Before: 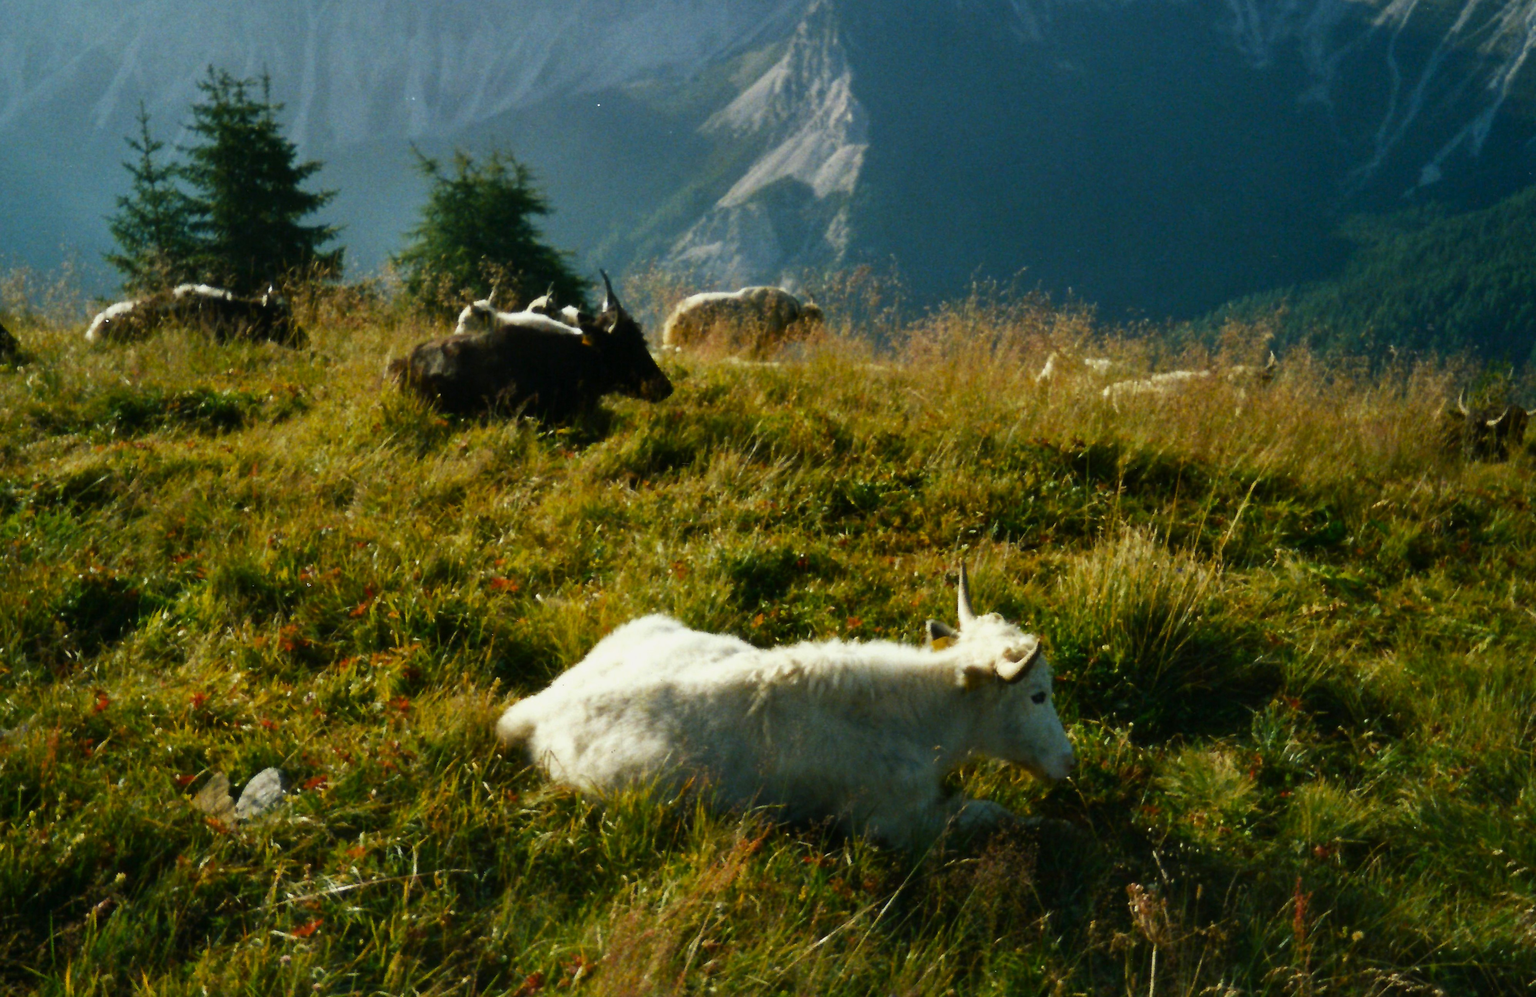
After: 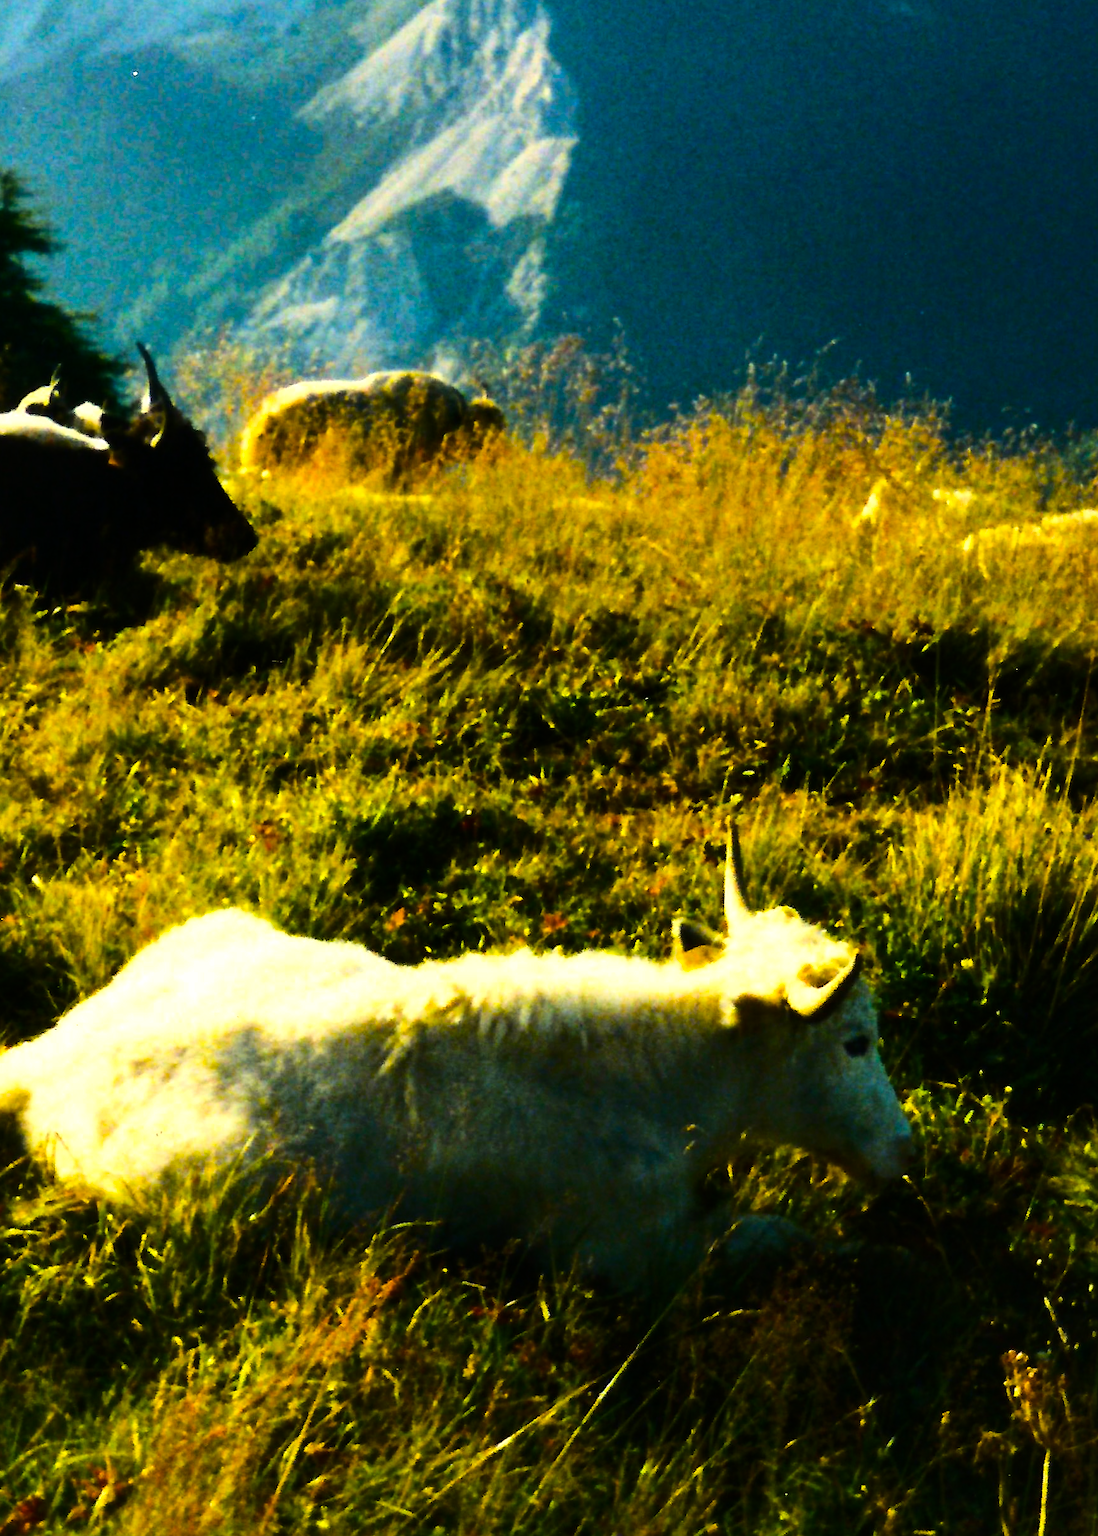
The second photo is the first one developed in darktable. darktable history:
sharpen: radius 1.539, amount 0.376, threshold 1.532
tone equalizer: -8 EV -0.412 EV, -7 EV -0.424 EV, -6 EV -0.329 EV, -5 EV -0.192 EV, -3 EV 0.208 EV, -2 EV 0.333 EV, -1 EV 0.383 EV, +0 EV 0.438 EV, mask exposure compensation -0.501 EV
crop: left 33.636%, top 6.082%, right 22.738%
color balance rgb: highlights gain › chroma 2.989%, highlights gain › hue 78.25°, perceptual saturation grading › global saturation 42.039%, perceptual brilliance grading › highlights 14.204%, perceptual brilliance grading › shadows -18.672%, global vibrance 41.91%
base curve: curves: ch0 [(0, 0) (0.036, 0.025) (0.121, 0.166) (0.206, 0.329) (0.605, 0.79) (1, 1)]
